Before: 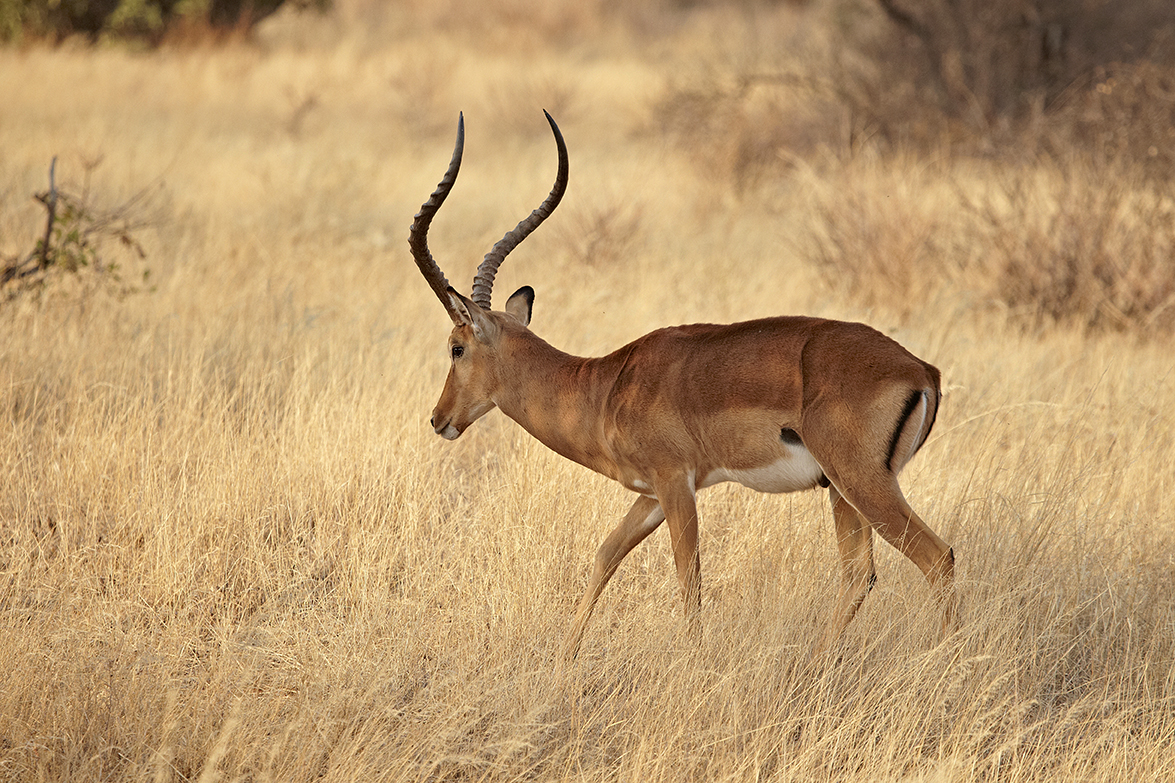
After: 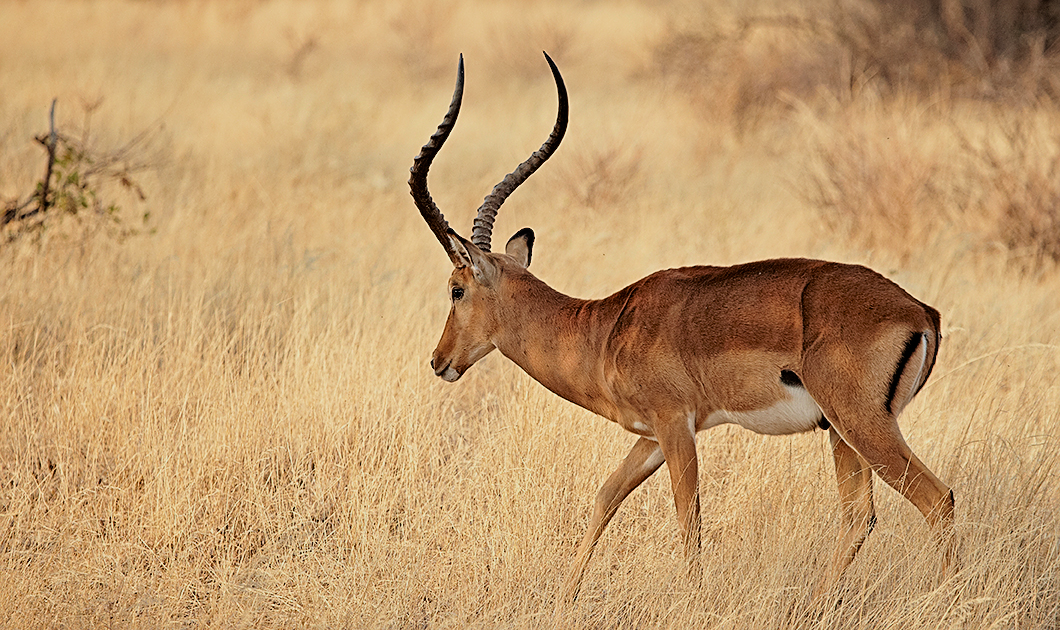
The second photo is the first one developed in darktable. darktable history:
filmic rgb: black relative exposure -7.75 EV, white relative exposure 4.4 EV, threshold 3 EV, hardness 3.76, latitude 50%, contrast 1.1, color science v5 (2021), contrast in shadows safe, contrast in highlights safe, enable highlight reconstruction true
sharpen: on, module defaults
crop: top 7.49%, right 9.717%, bottom 11.943%
white balance: red 0.978, blue 0.999
